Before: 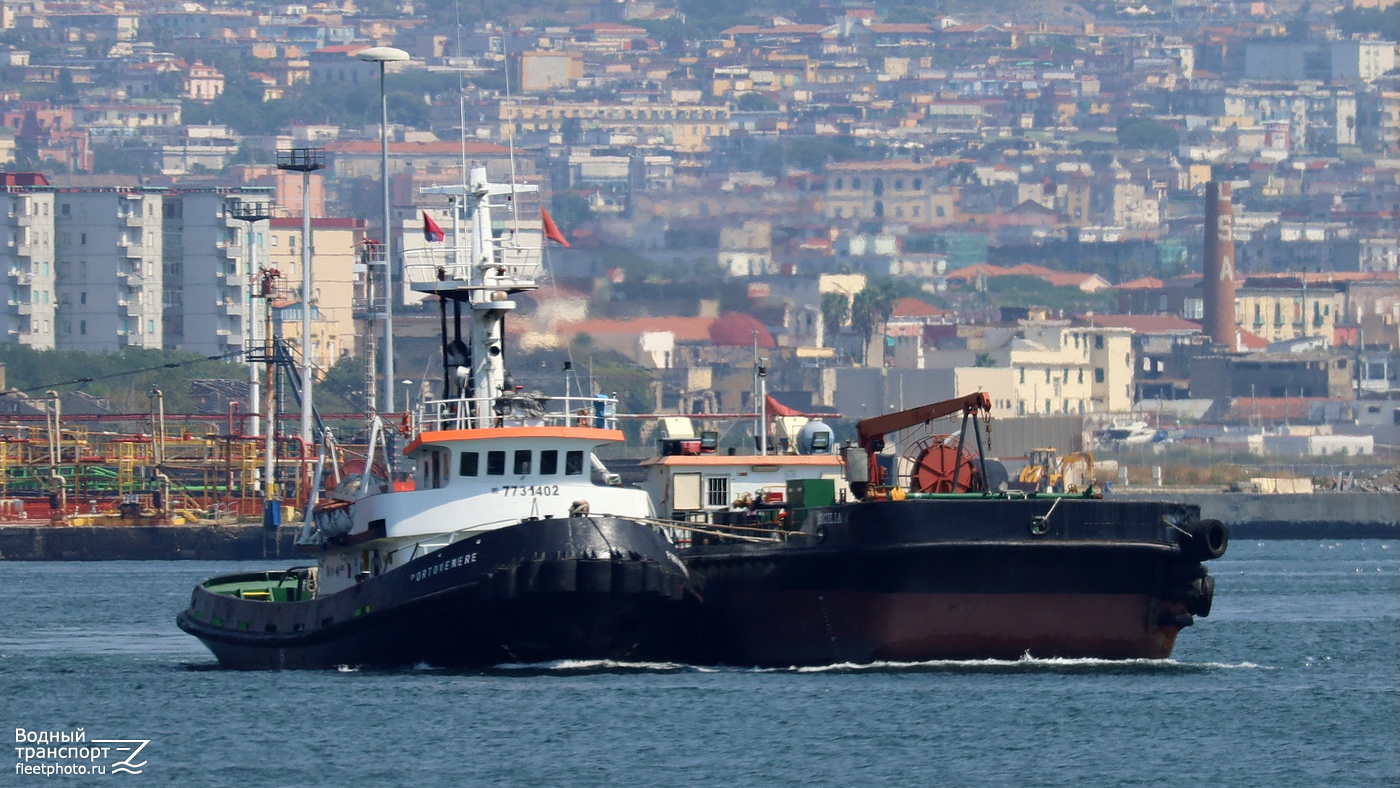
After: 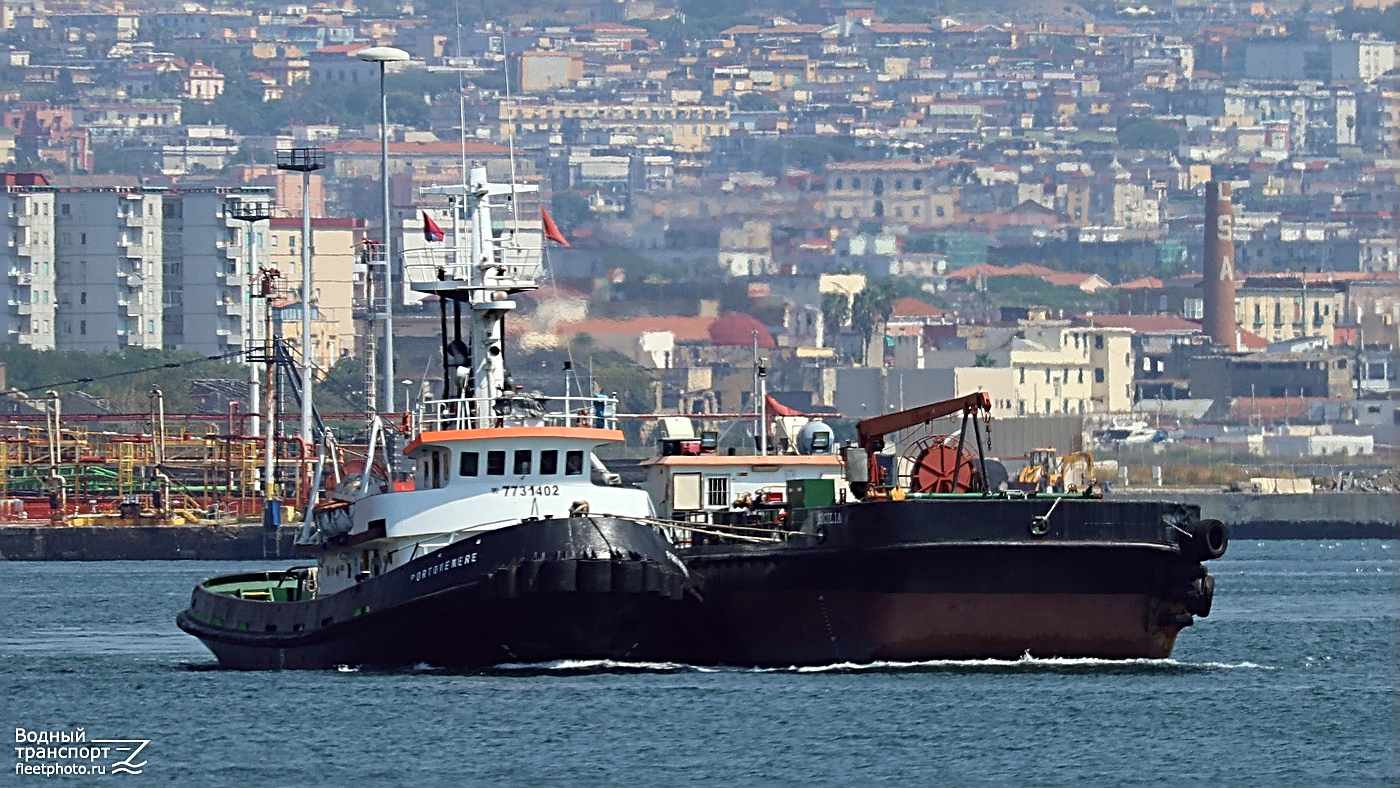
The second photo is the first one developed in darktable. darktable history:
sharpen: radius 2.994, amount 0.768
color correction: highlights a* -2.72, highlights b* -2.08, shadows a* 2.53, shadows b* 3
tone equalizer: on, module defaults
